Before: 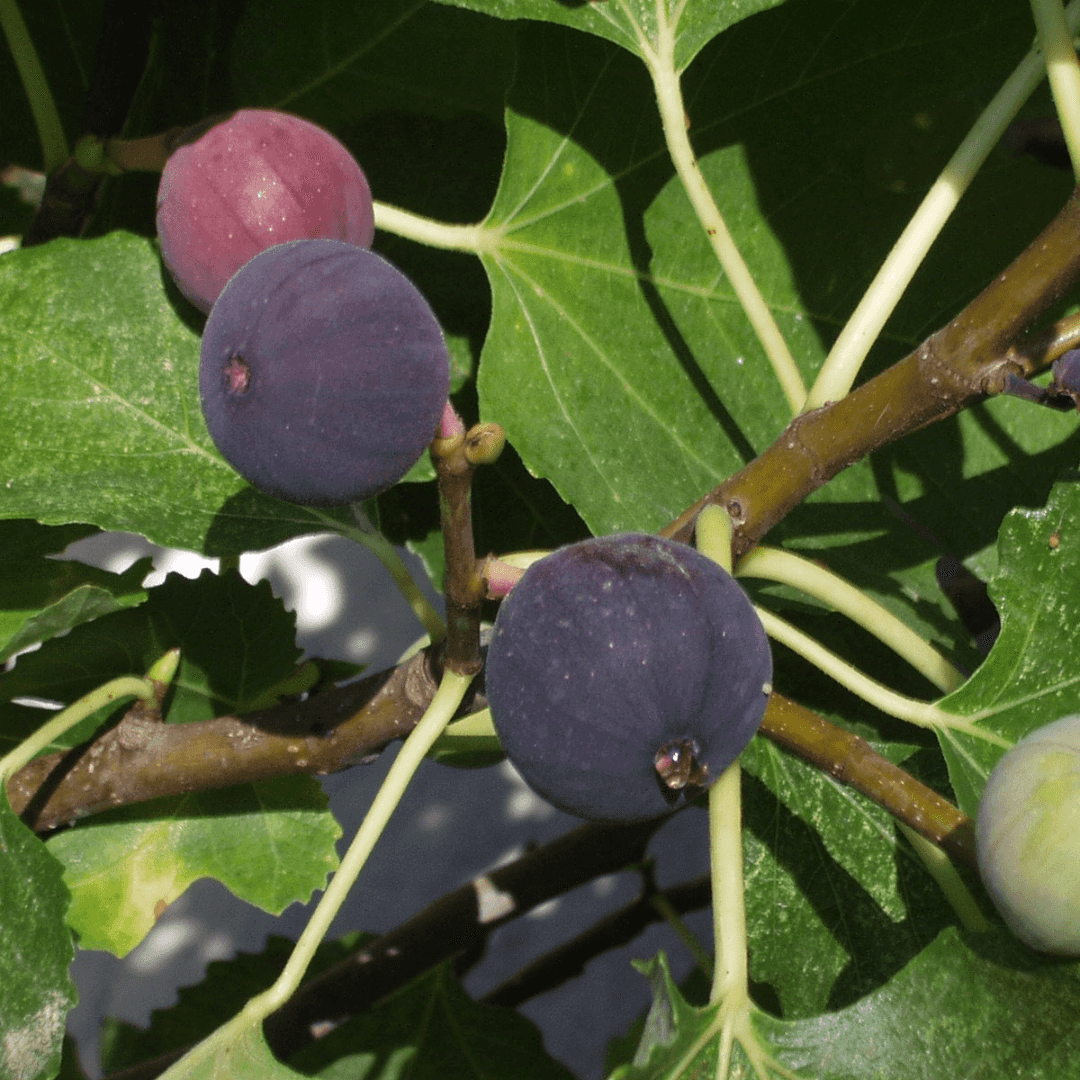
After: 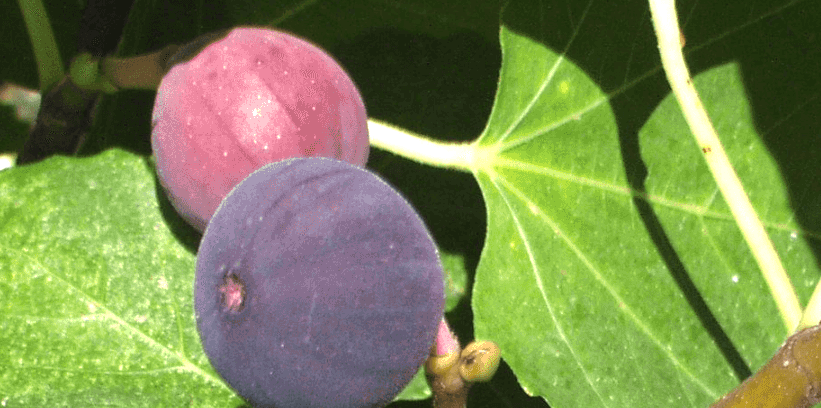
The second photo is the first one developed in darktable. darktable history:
crop: left 0.529%, top 7.643%, right 23.376%, bottom 54.577%
exposure: exposure 1.139 EV, compensate highlight preservation false
